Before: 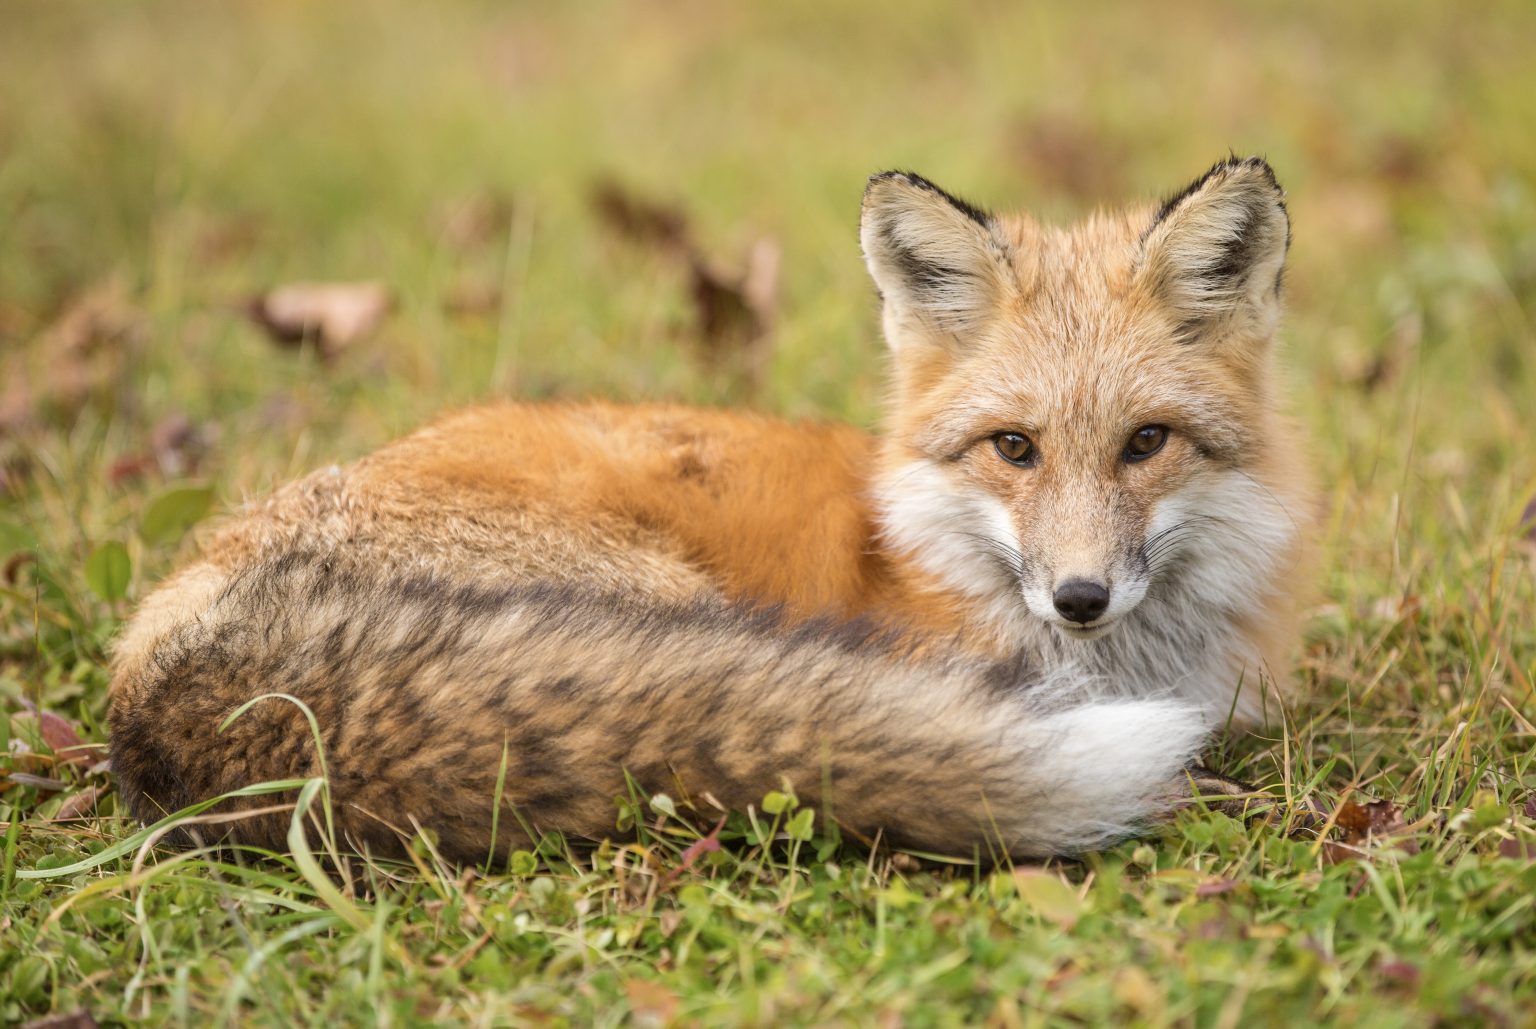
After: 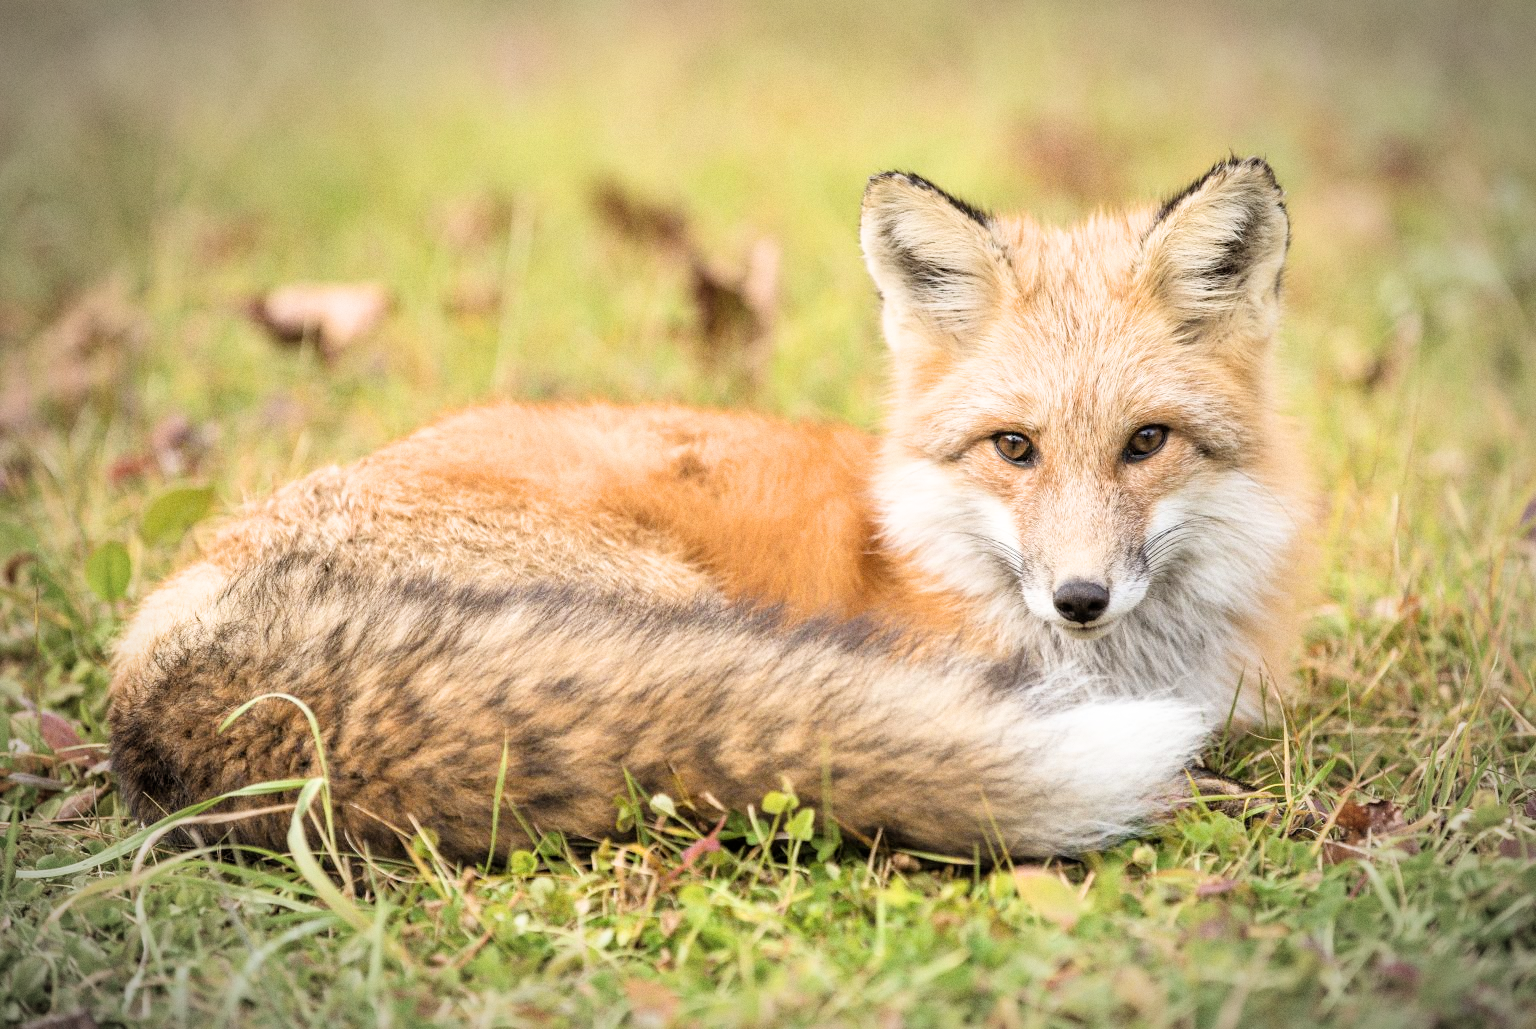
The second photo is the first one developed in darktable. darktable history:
exposure: exposure 0.95 EV, compensate highlight preservation false
filmic rgb: black relative exposure -5.83 EV, white relative exposure 3.4 EV, hardness 3.68
vignetting: automatic ratio true
grain: on, module defaults
